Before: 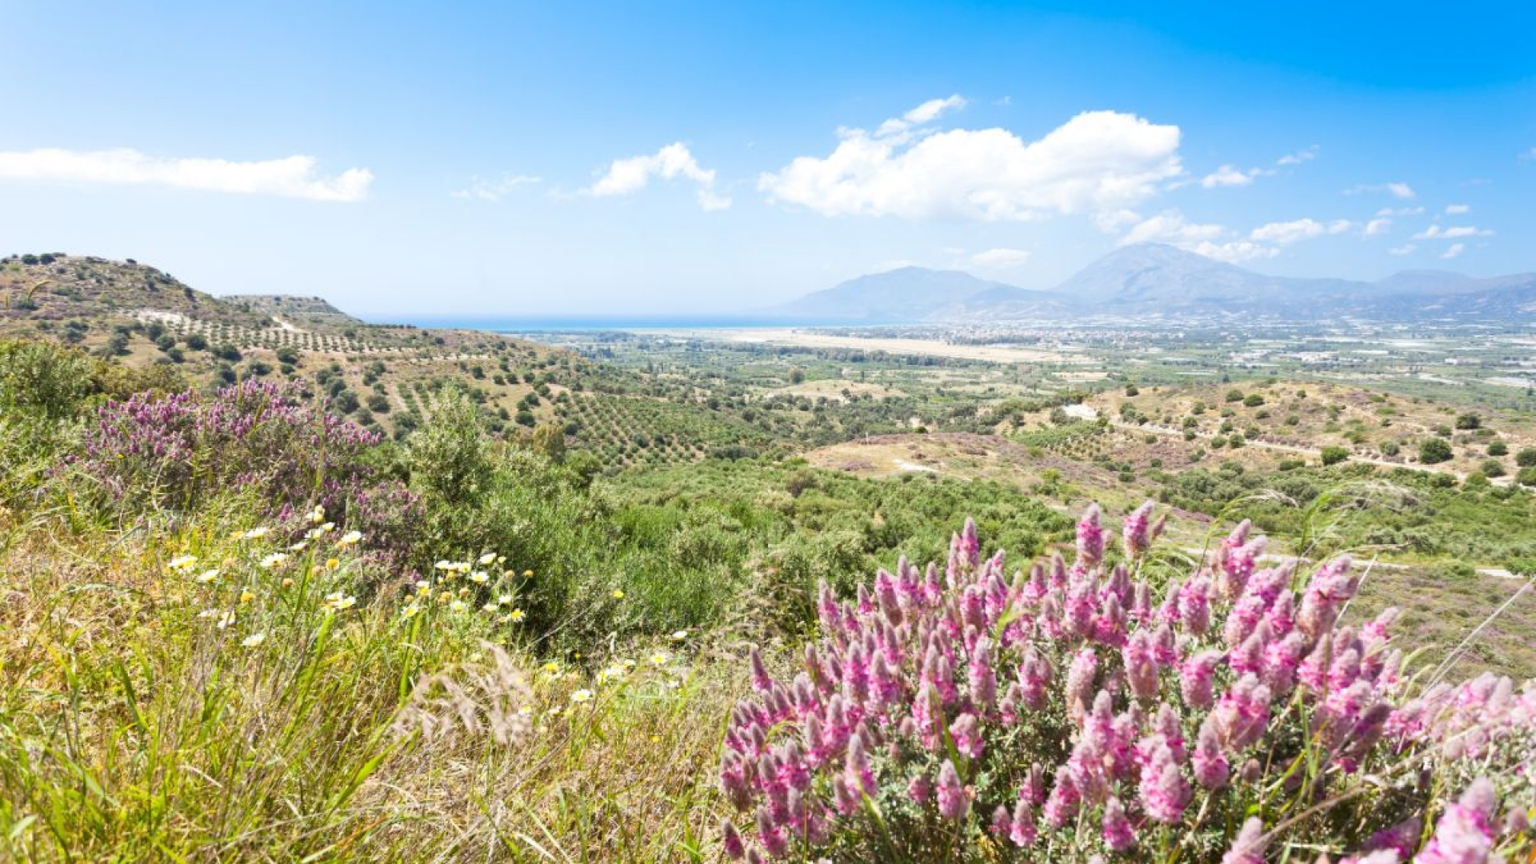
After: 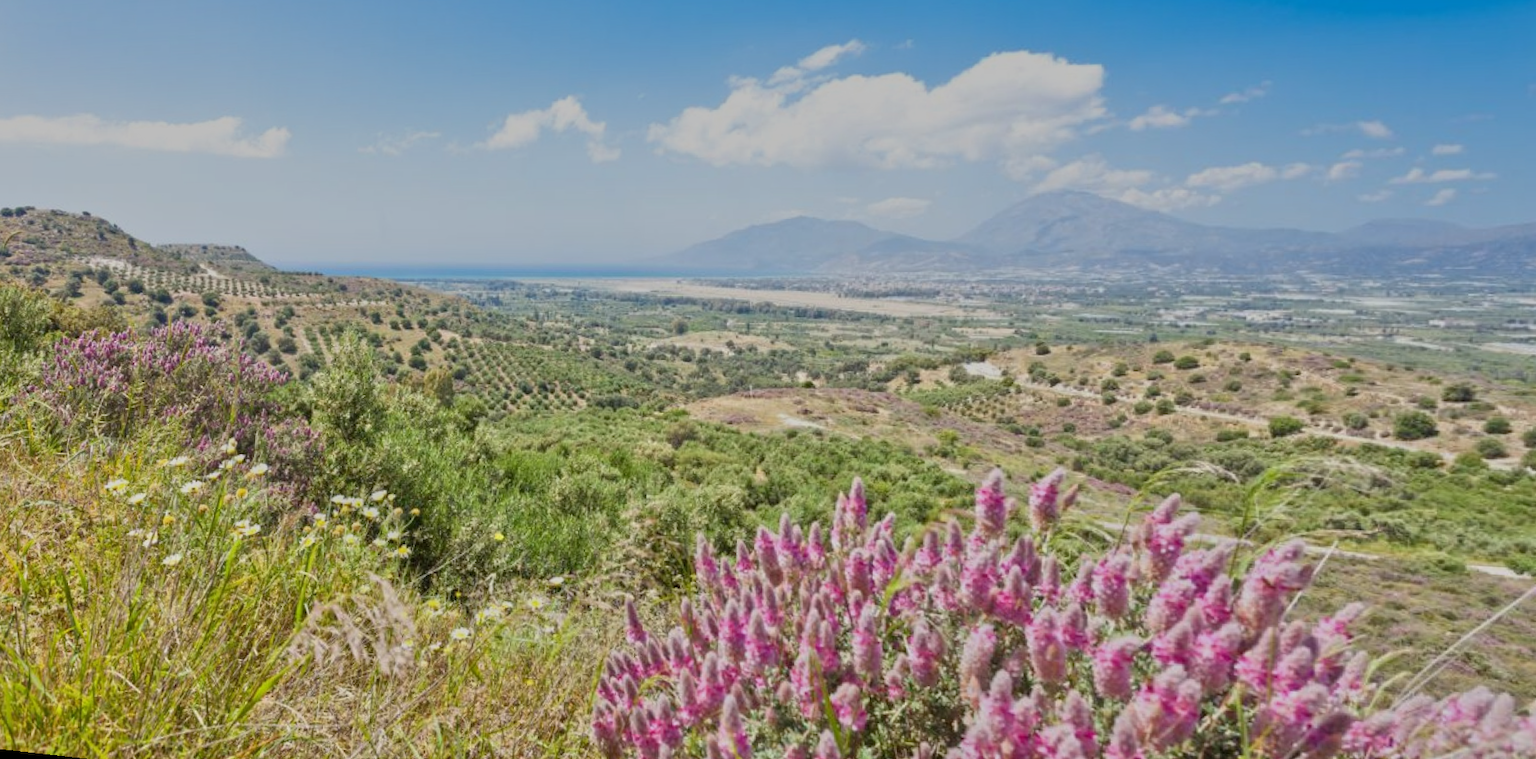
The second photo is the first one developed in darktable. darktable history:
tone equalizer: -8 EV -0.002 EV, -7 EV 0.005 EV, -6 EV -0.008 EV, -5 EV 0.007 EV, -4 EV -0.042 EV, -3 EV -0.233 EV, -2 EV -0.662 EV, -1 EV -0.983 EV, +0 EV -0.969 EV, smoothing diameter 2%, edges refinement/feathering 20, mask exposure compensation -1.57 EV, filter diffusion 5
rotate and perspective: rotation 1.69°, lens shift (vertical) -0.023, lens shift (horizontal) -0.291, crop left 0.025, crop right 0.988, crop top 0.092, crop bottom 0.842
